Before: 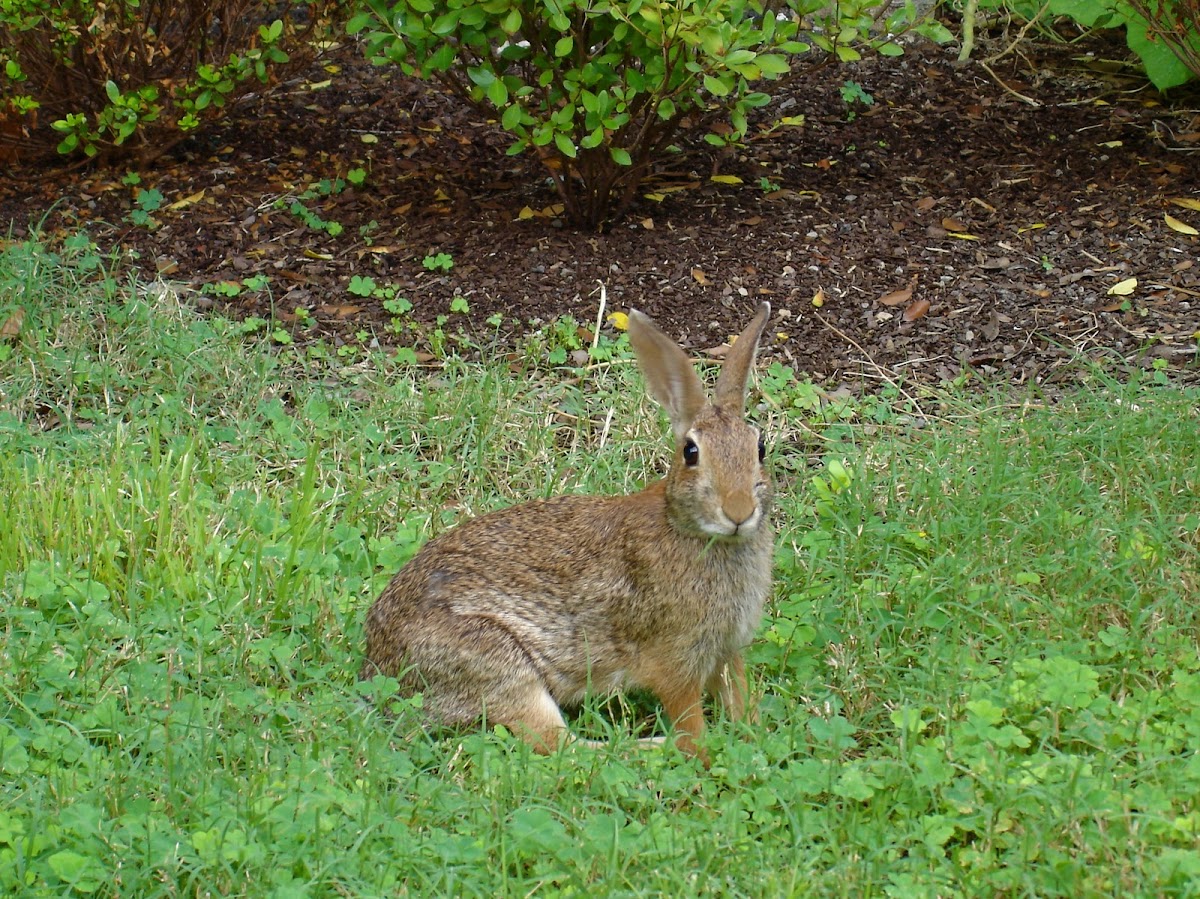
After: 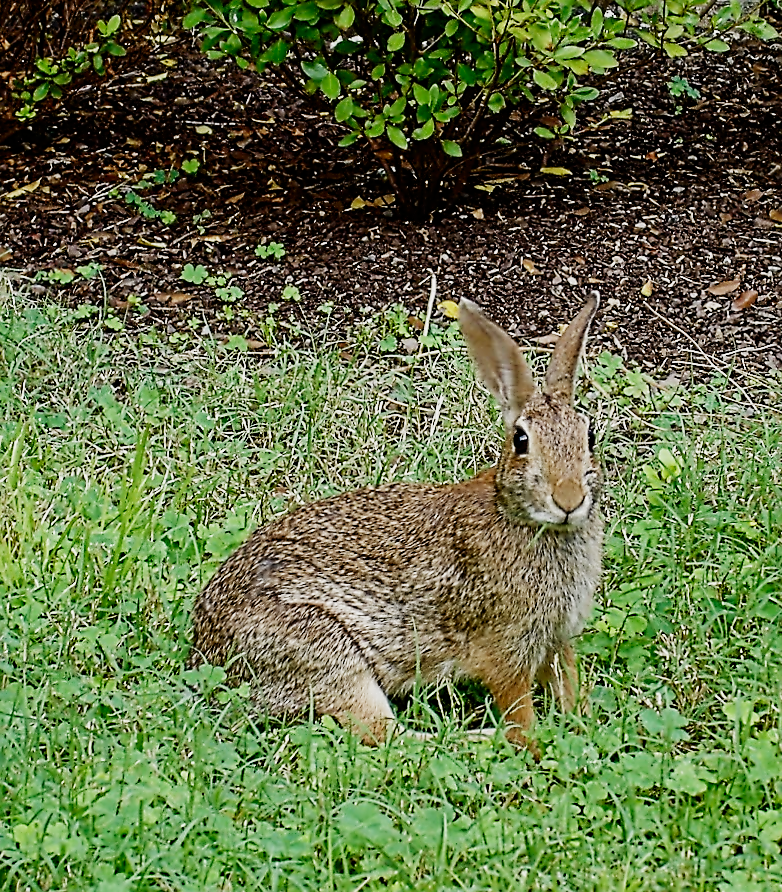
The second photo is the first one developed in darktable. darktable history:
rotate and perspective: rotation 0.226°, lens shift (vertical) -0.042, crop left 0.023, crop right 0.982, crop top 0.006, crop bottom 0.994
contrast brightness saturation: contrast 0.14
sigmoid: skew -0.2, preserve hue 0%, red attenuation 0.1, red rotation 0.035, green attenuation 0.1, green rotation -0.017, blue attenuation 0.15, blue rotation -0.052, base primaries Rec2020
crop and rotate: left 13.342%, right 19.991%
contrast equalizer: y [[0.5, 0.5, 0.5, 0.515, 0.749, 0.84], [0.5 ×6], [0.5 ×6], [0, 0, 0, 0.001, 0.067, 0.262], [0 ×6]]
sharpen: on, module defaults
exposure: compensate highlight preservation false
